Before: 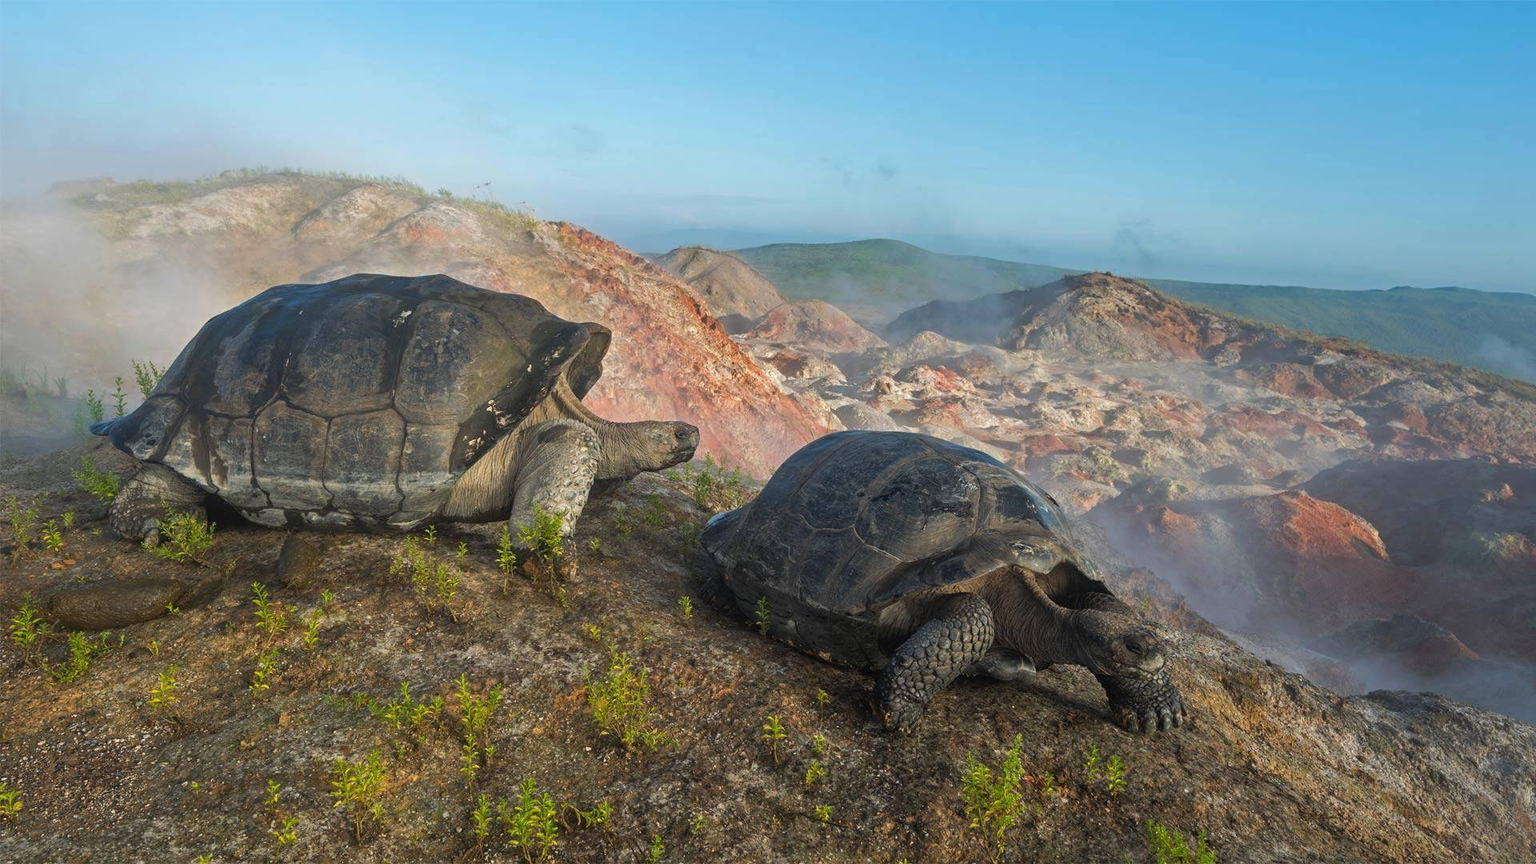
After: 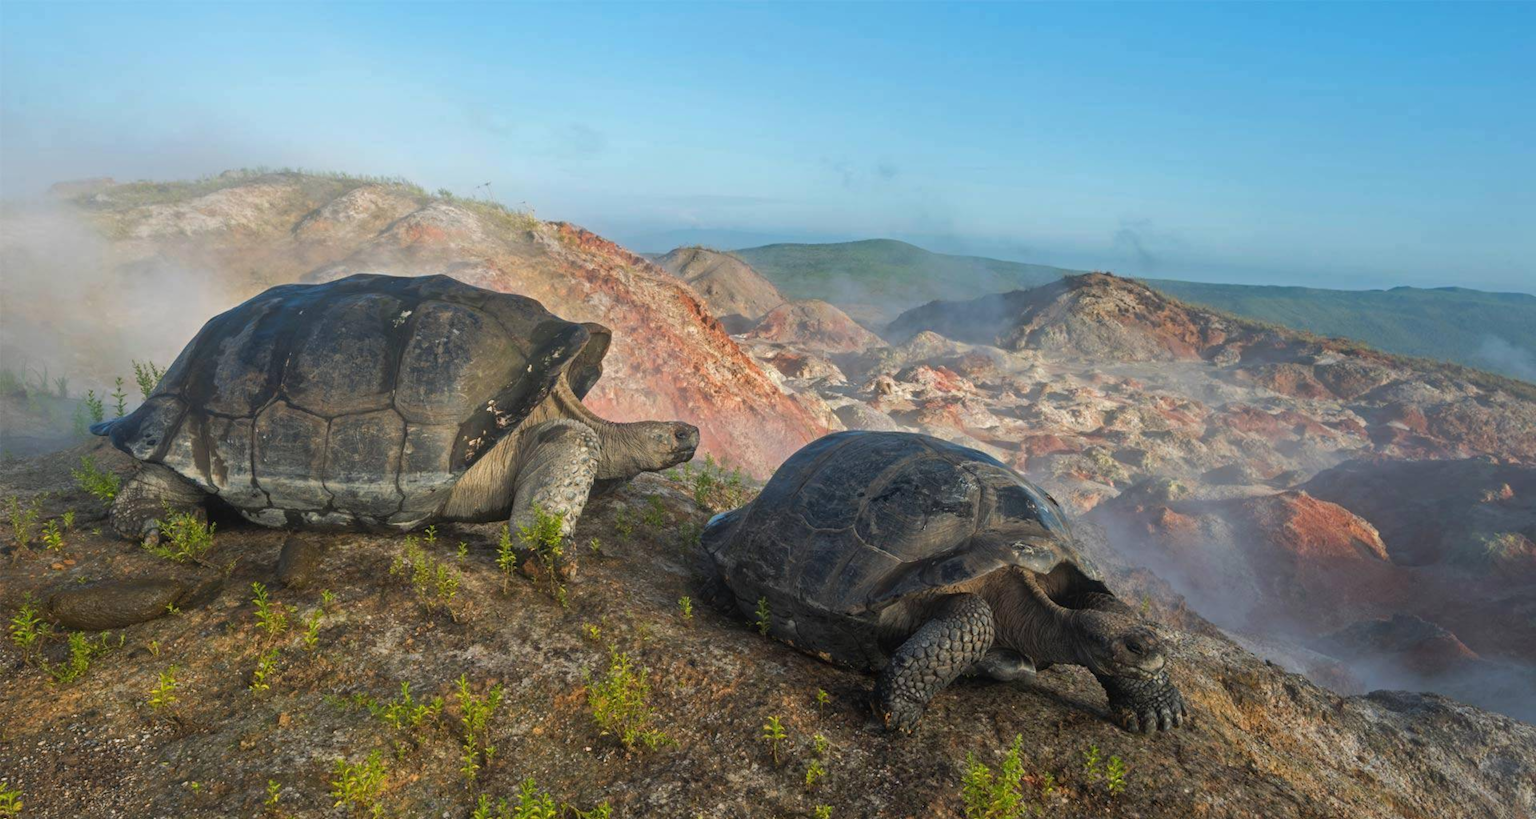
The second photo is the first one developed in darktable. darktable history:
lowpass: radius 0.5, unbound 0
crop and rotate: top 0%, bottom 5.097%
